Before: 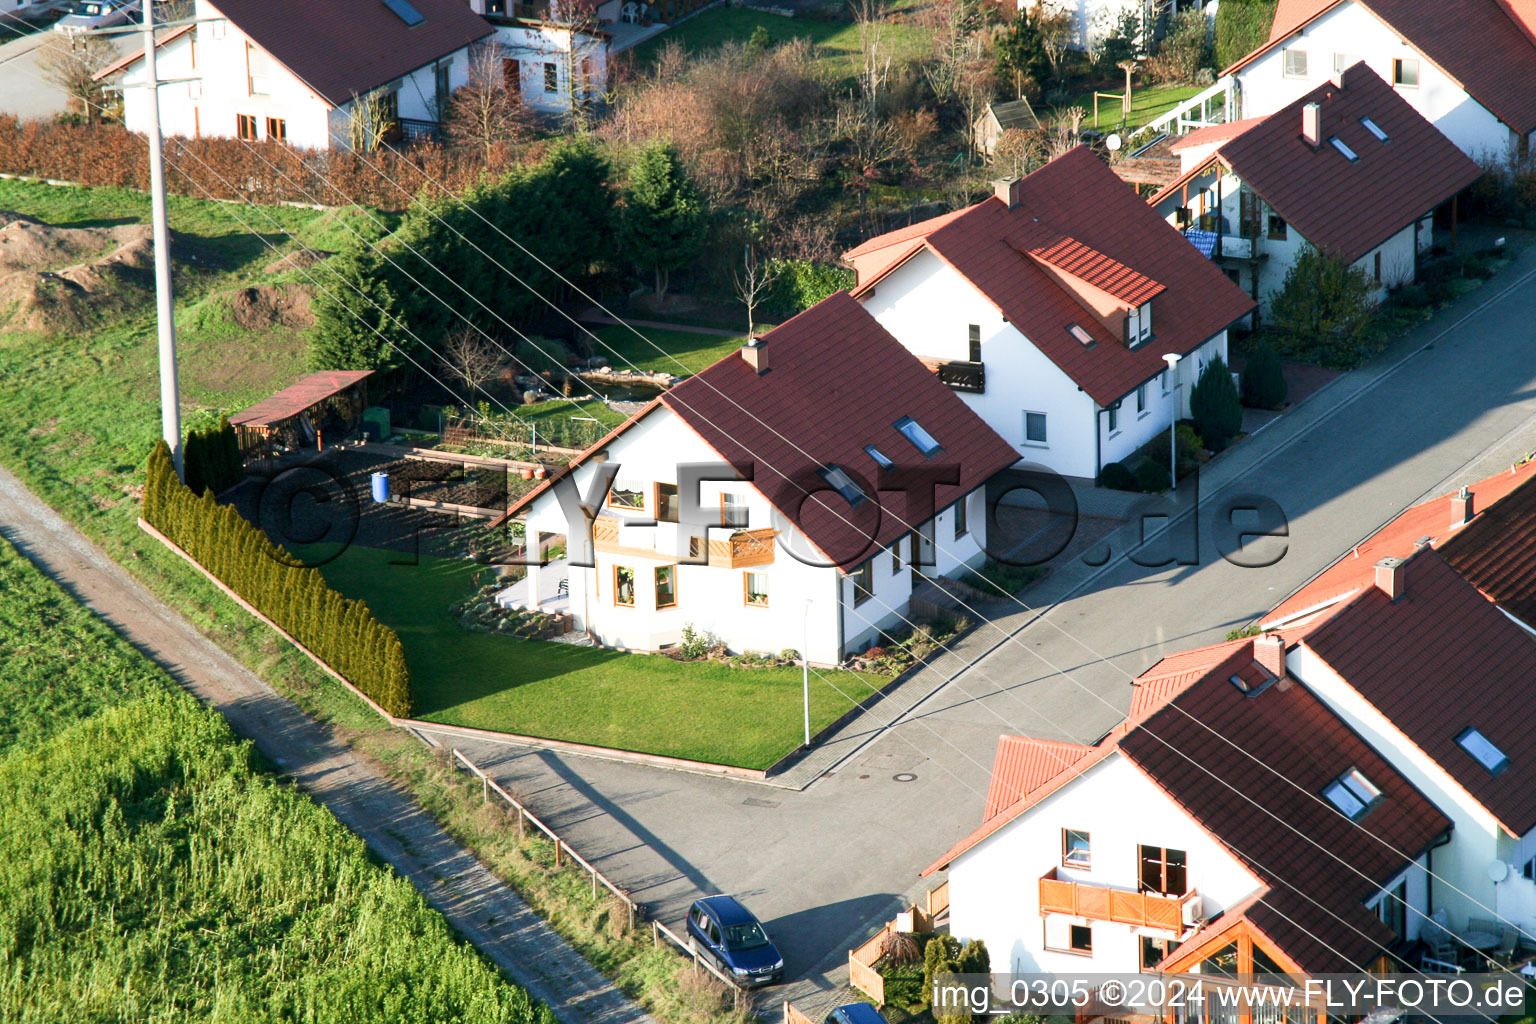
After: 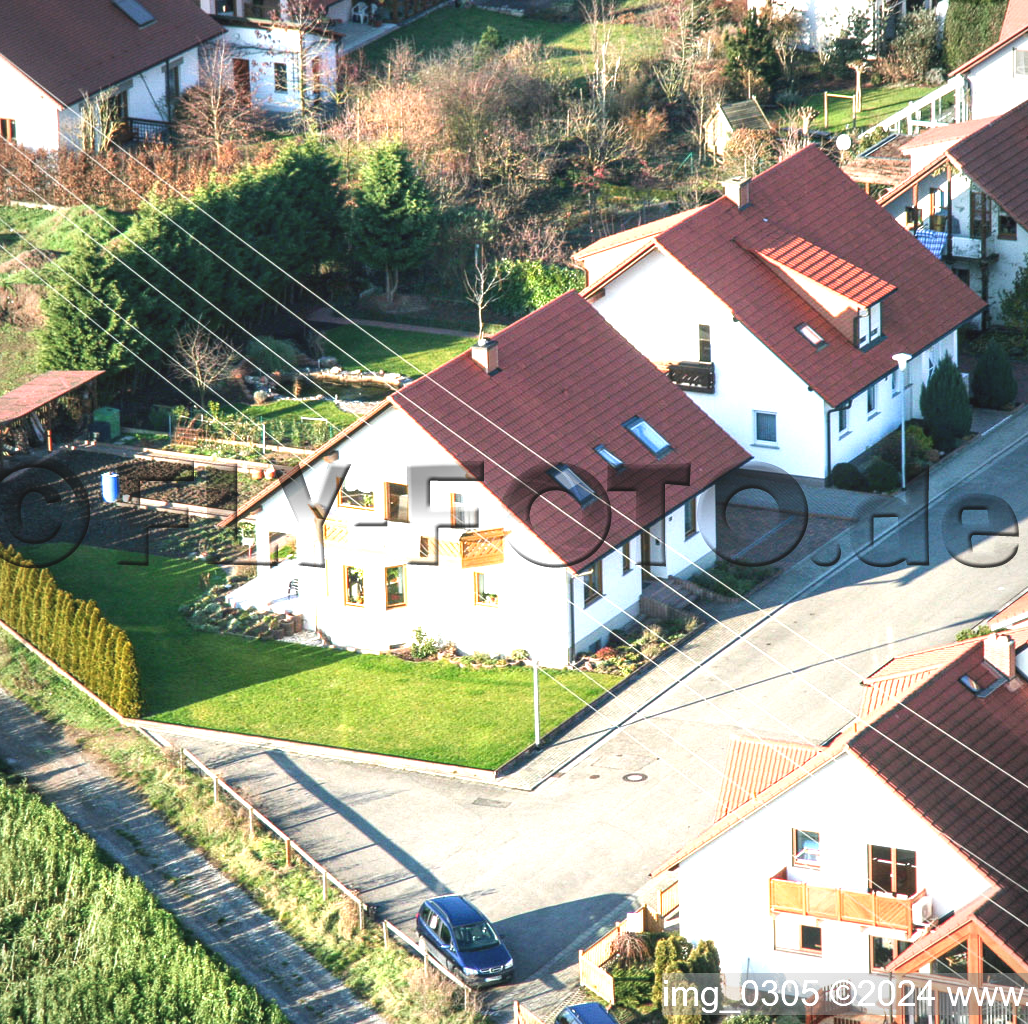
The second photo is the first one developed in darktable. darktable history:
crop and rotate: left 17.618%, right 15.407%
exposure: black level correction -0.005, exposure 1.003 EV, compensate highlight preservation false
local contrast: on, module defaults
vignetting: brightness -0.404, saturation -0.304
